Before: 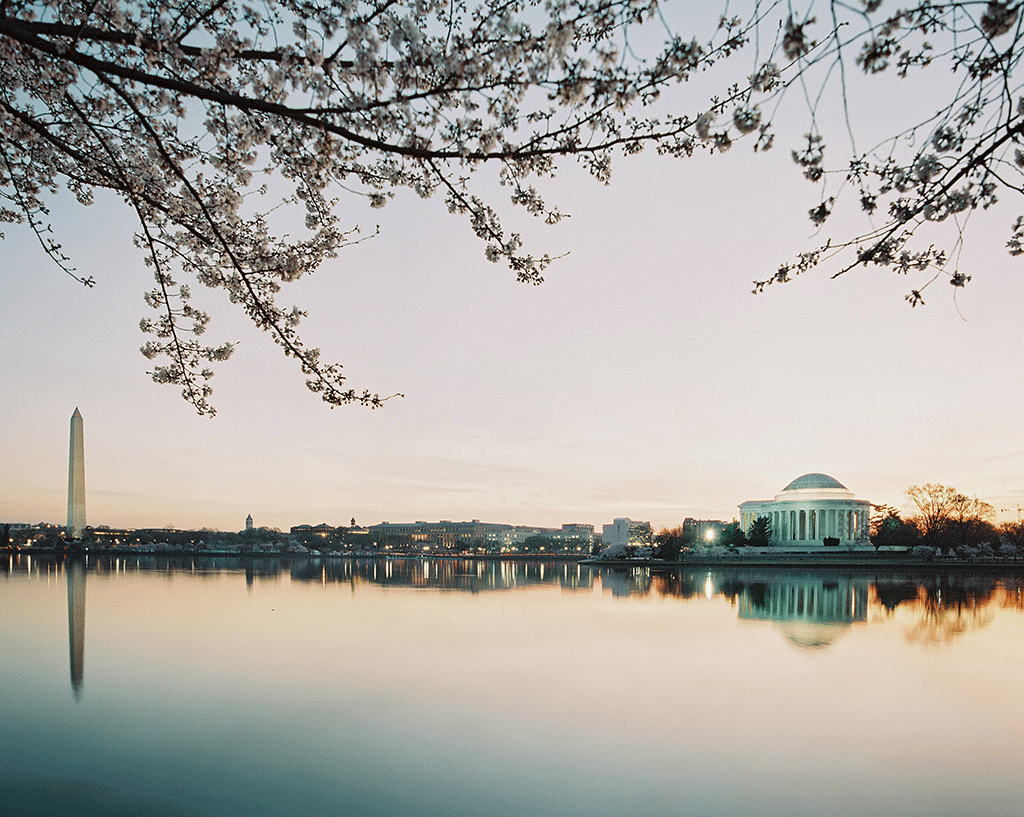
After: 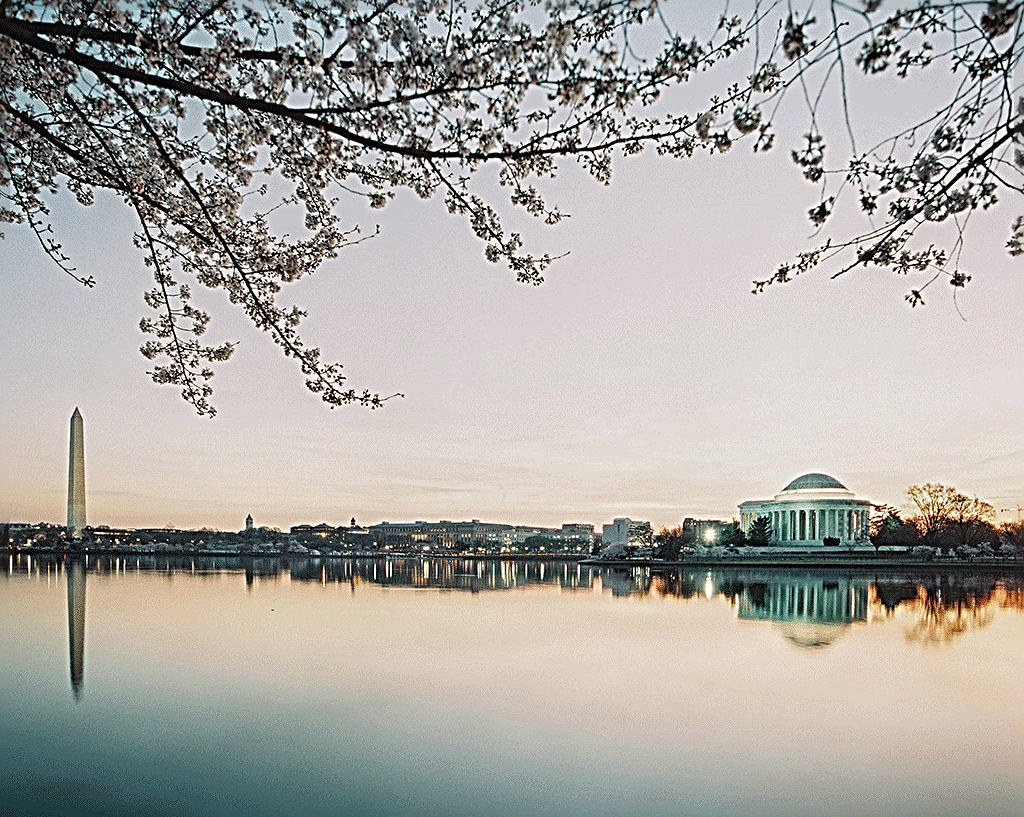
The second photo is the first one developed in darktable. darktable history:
local contrast: on, module defaults
sharpen: radius 3.73, amount 0.924
